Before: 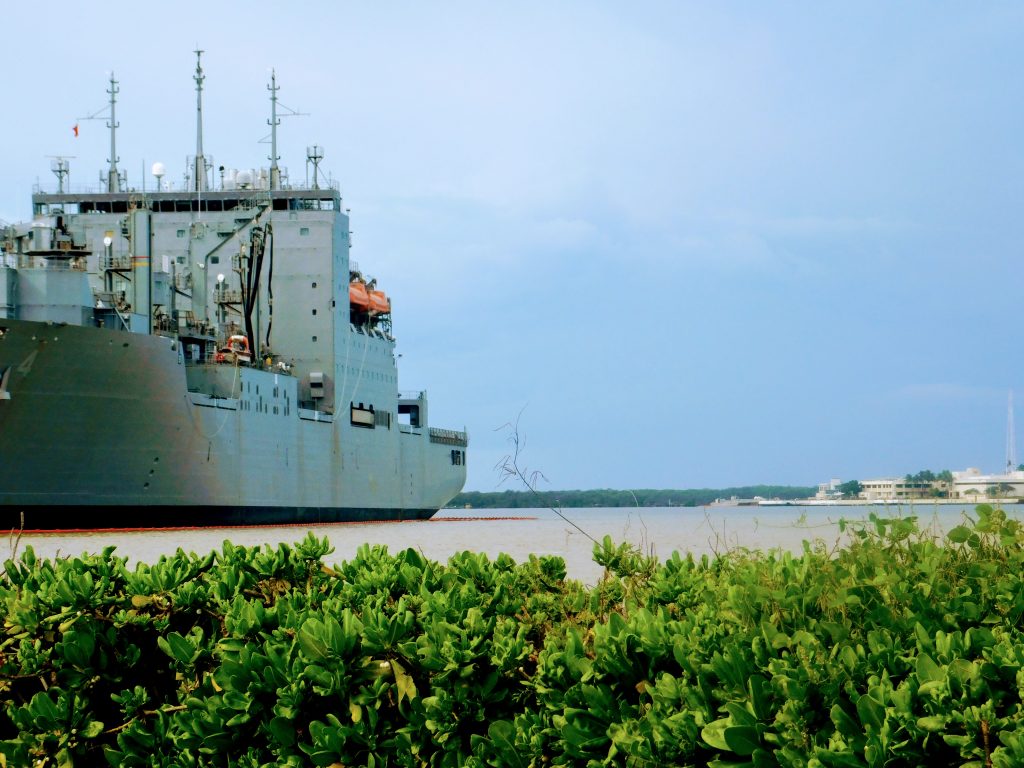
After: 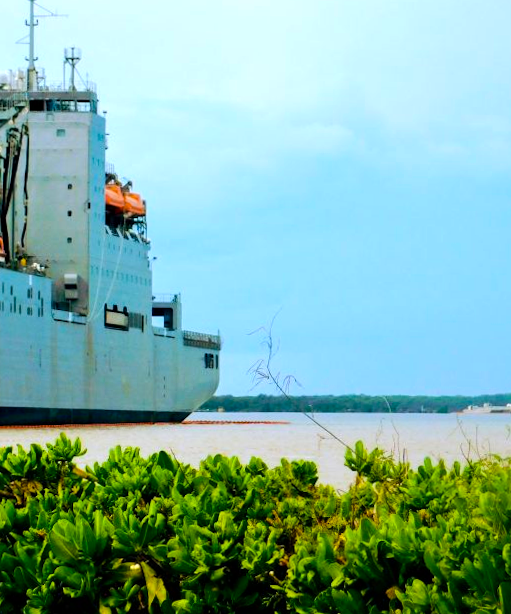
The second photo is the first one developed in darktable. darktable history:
crop and rotate: angle 0.02°, left 24.353%, top 13.219%, right 26.156%, bottom 8.224%
tone equalizer: -8 EV -0.417 EV, -7 EV -0.389 EV, -6 EV -0.333 EV, -5 EV -0.222 EV, -3 EV 0.222 EV, -2 EV 0.333 EV, -1 EV 0.389 EV, +0 EV 0.417 EV, edges refinement/feathering 500, mask exposure compensation -1.57 EV, preserve details no
rotate and perspective: rotation 0.8°, automatic cropping off
color balance rgb: linear chroma grading › global chroma 15%, perceptual saturation grading › global saturation 30%
